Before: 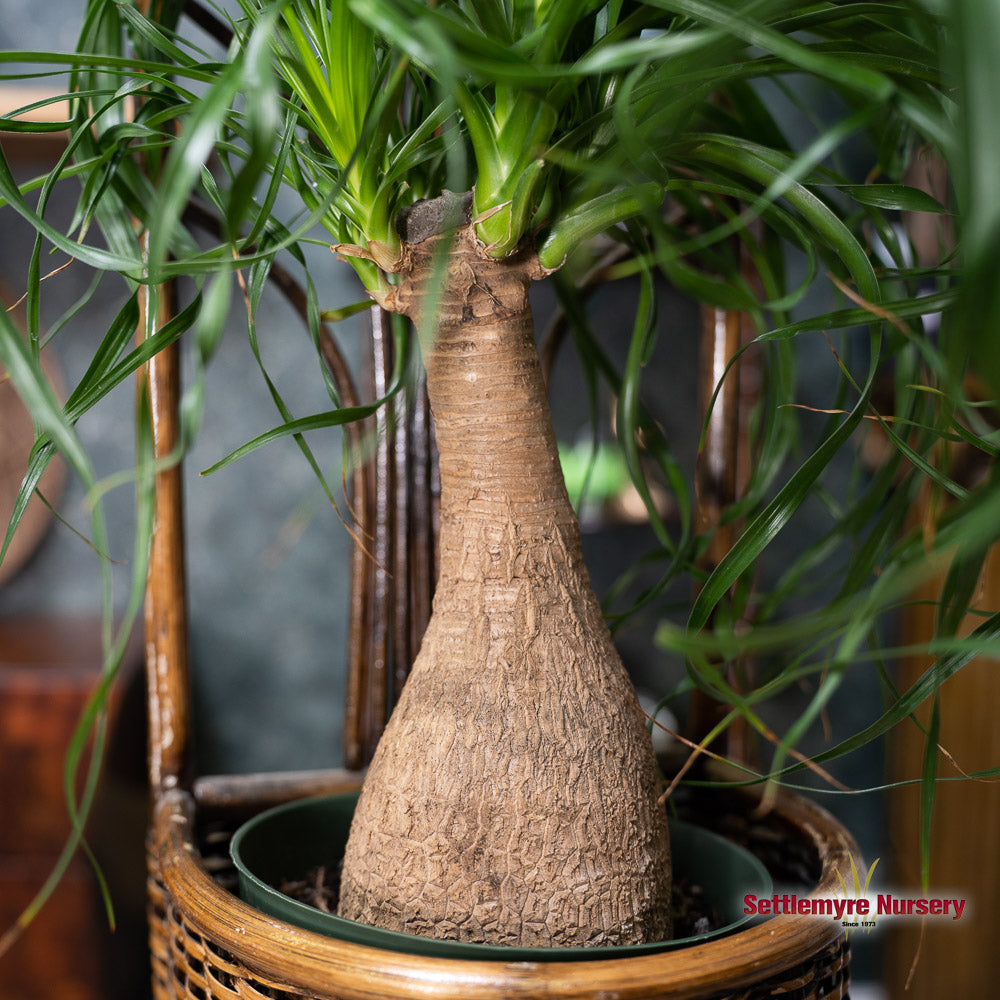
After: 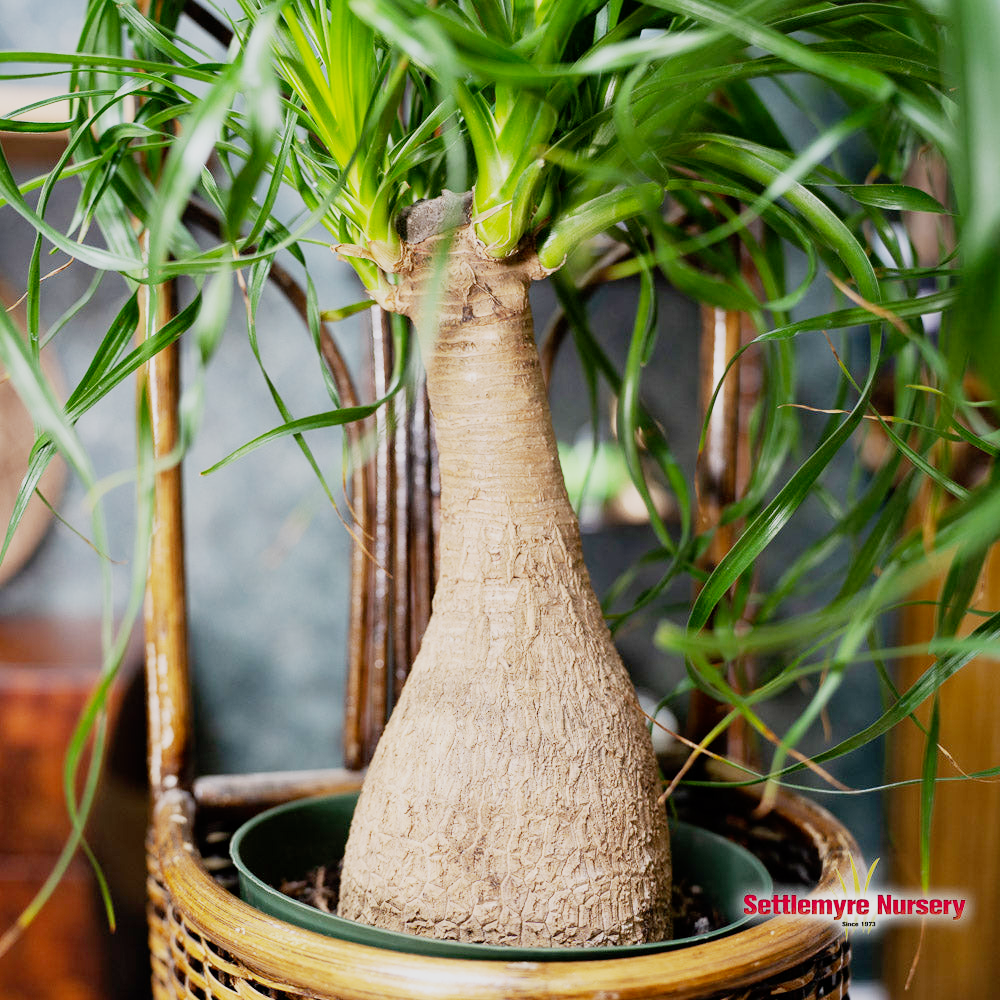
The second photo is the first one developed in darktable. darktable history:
shadows and highlights: radius 121.13, shadows 21.4, white point adjustment -9.72, highlights -14.39, soften with gaussian
base curve: curves: ch0 [(0, 0) (0.04, 0.03) (0.133, 0.232) (0.448, 0.748) (0.843, 0.968) (1, 1)]
